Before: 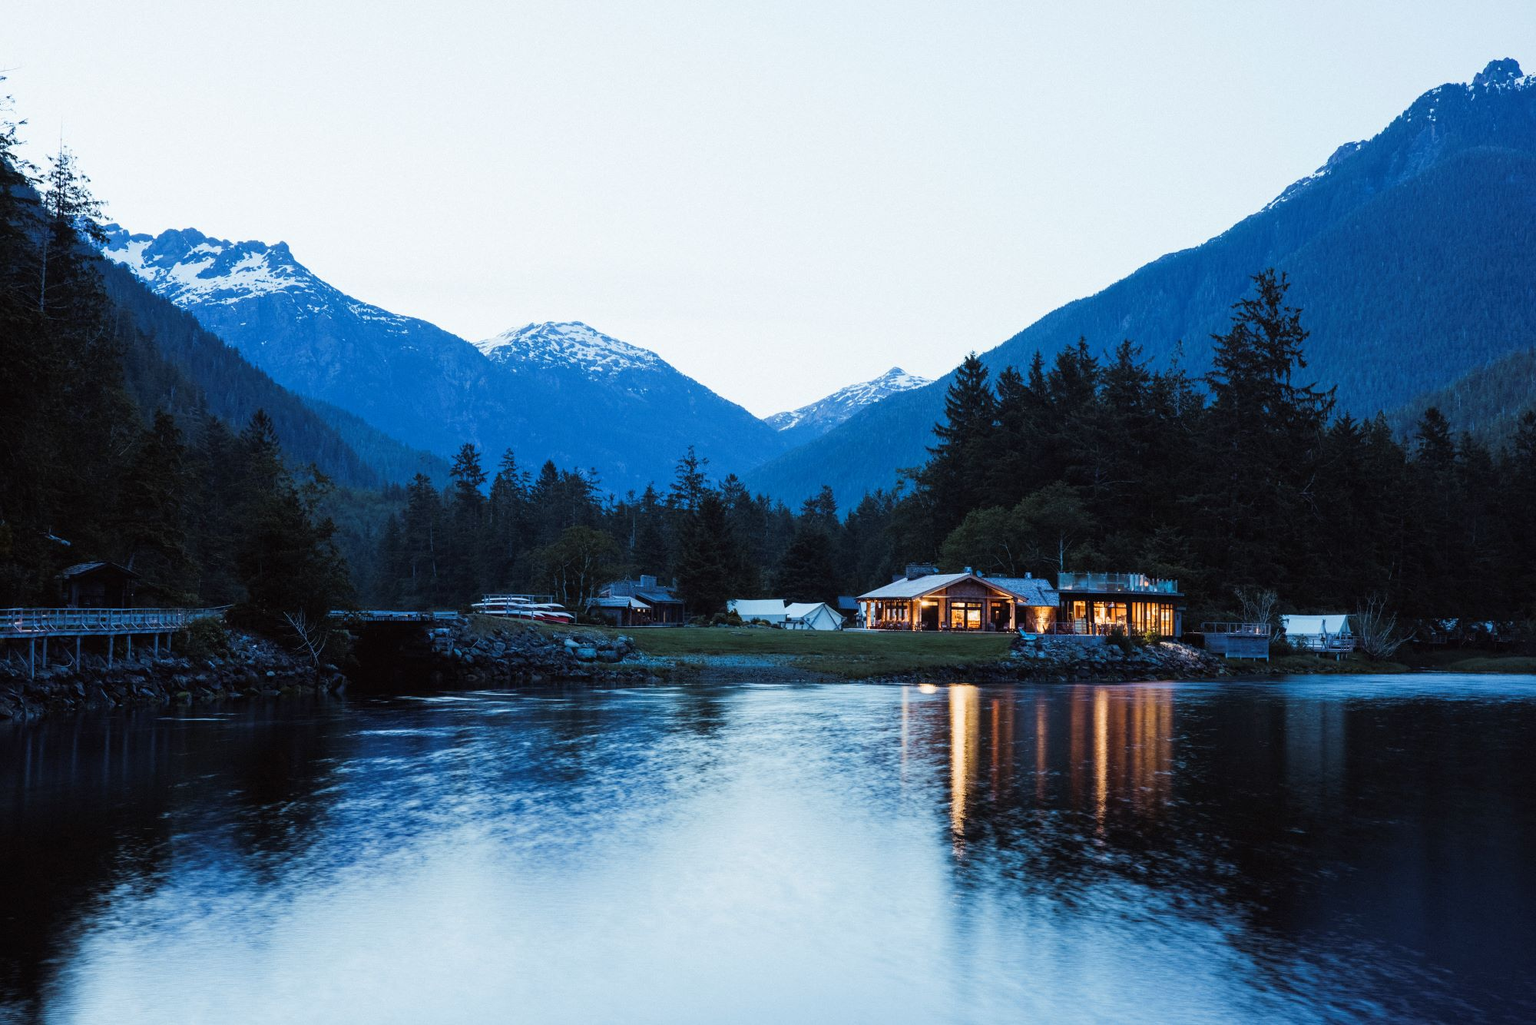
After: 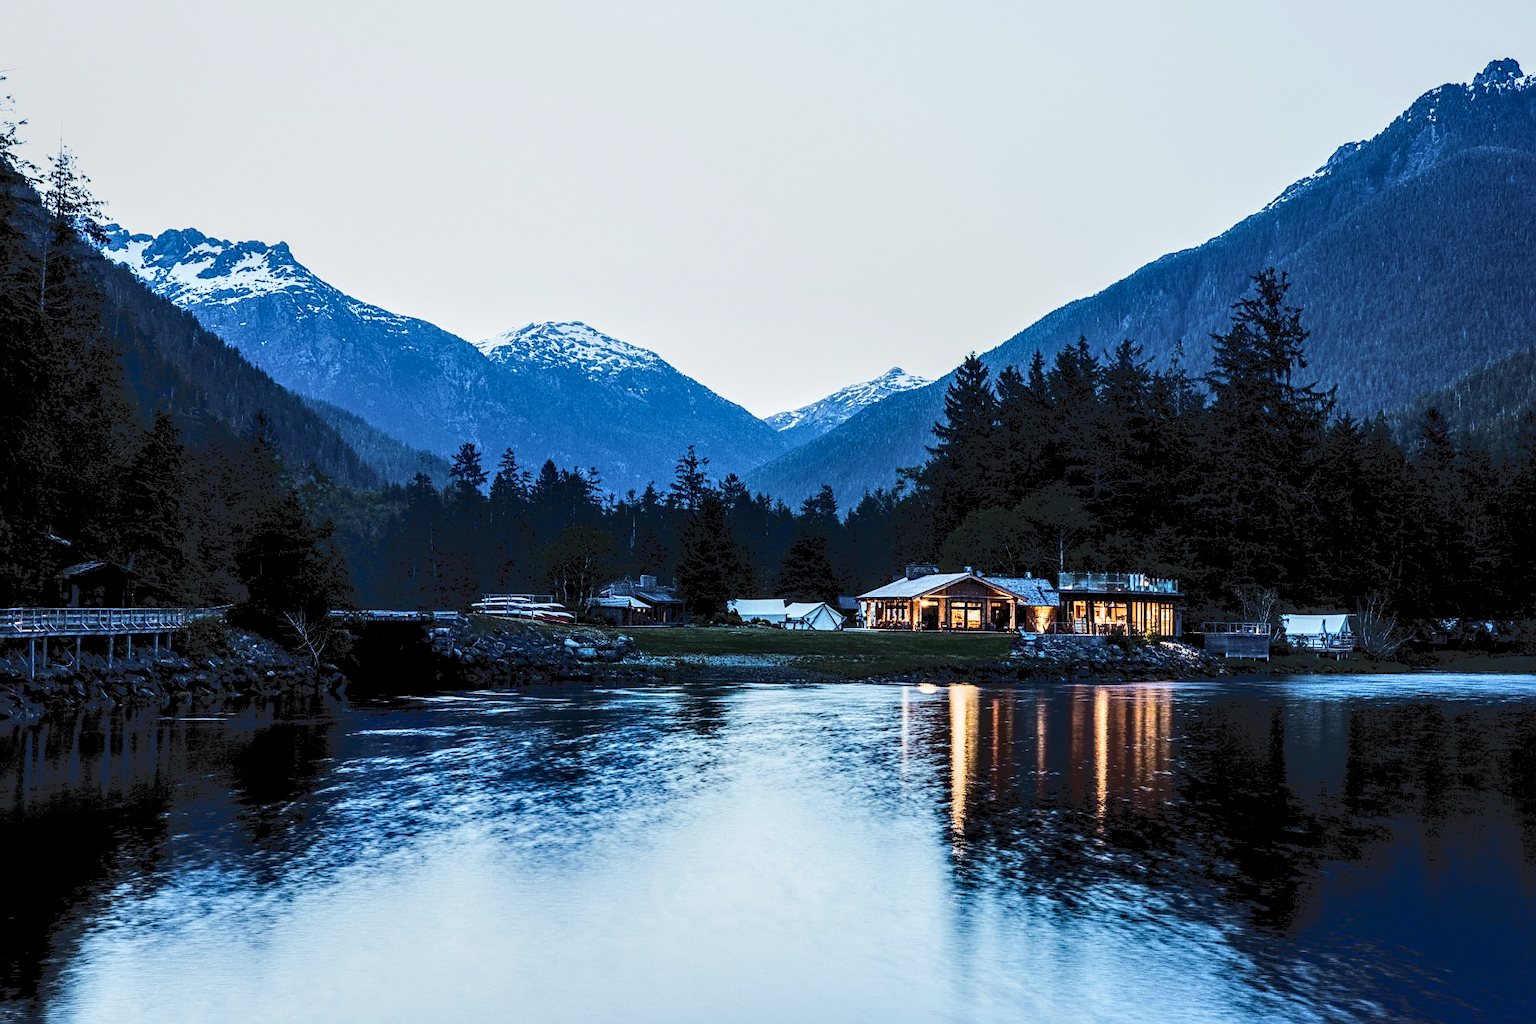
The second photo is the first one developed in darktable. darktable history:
filmic rgb: black relative exposure -7.77 EV, white relative exposure 4.37 EV, target black luminance 0%, hardness 3.75, latitude 50.55%, contrast 1.063, highlights saturation mix 9.71%, shadows ↔ highlights balance -0.251%, iterations of high-quality reconstruction 0
tone curve: curves: ch0 [(0, 0) (0.003, 0.103) (0.011, 0.103) (0.025, 0.105) (0.044, 0.108) (0.069, 0.108) (0.1, 0.111) (0.136, 0.121) (0.177, 0.145) (0.224, 0.174) (0.277, 0.223) (0.335, 0.289) (0.399, 0.374) (0.468, 0.47) (0.543, 0.579) (0.623, 0.687) (0.709, 0.787) (0.801, 0.879) (0.898, 0.942) (1, 1)], color space Lab, linked channels, preserve colors none
sharpen: on, module defaults
local contrast: detail 160%
